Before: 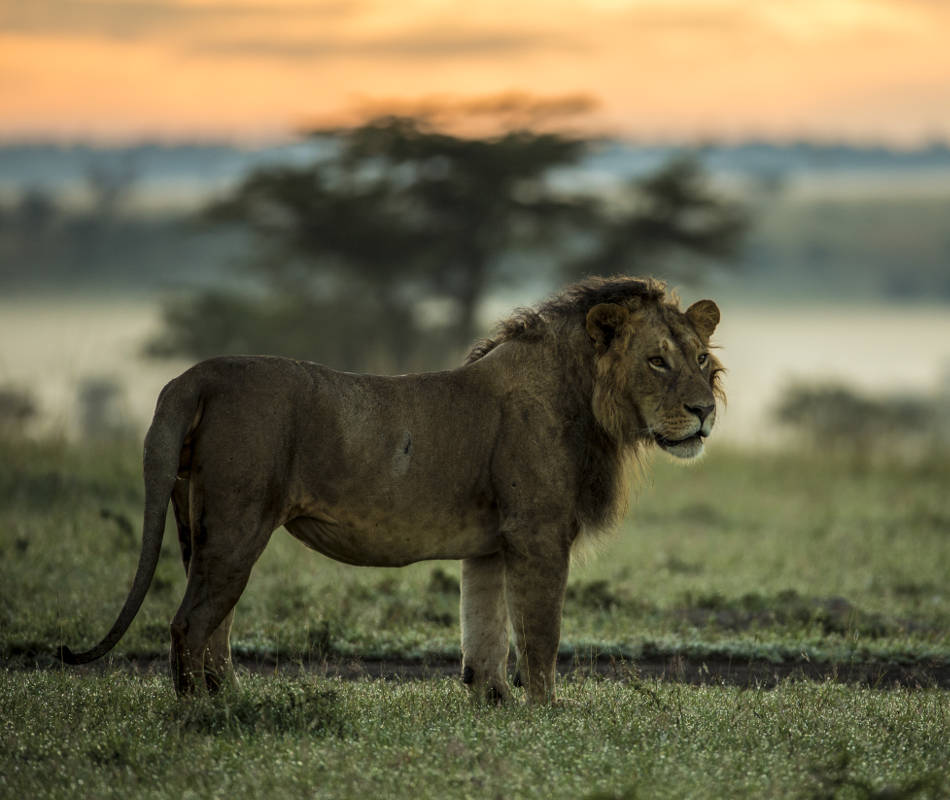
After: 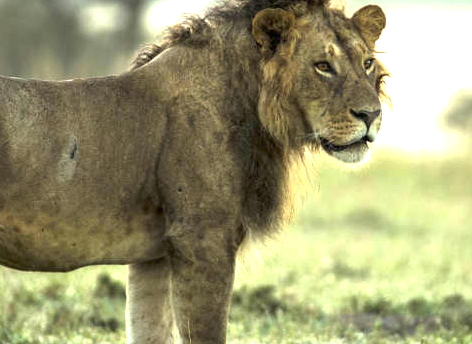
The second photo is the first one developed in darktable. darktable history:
crop: left 35.228%, top 36.984%, right 15.046%, bottom 19.97%
exposure: black level correction 0, exposure 1.996 EV, compensate highlight preservation false
